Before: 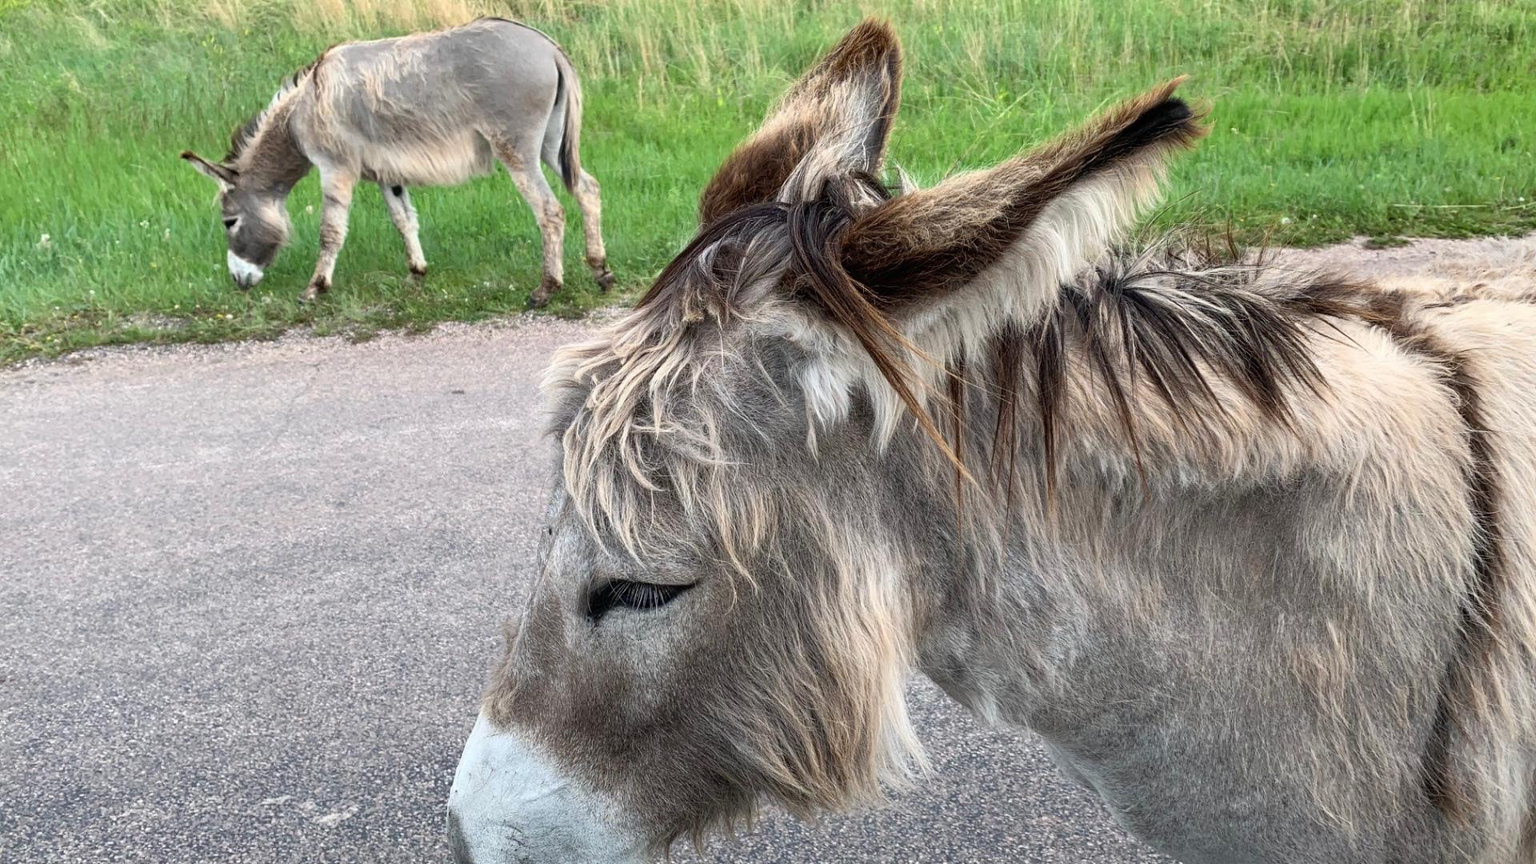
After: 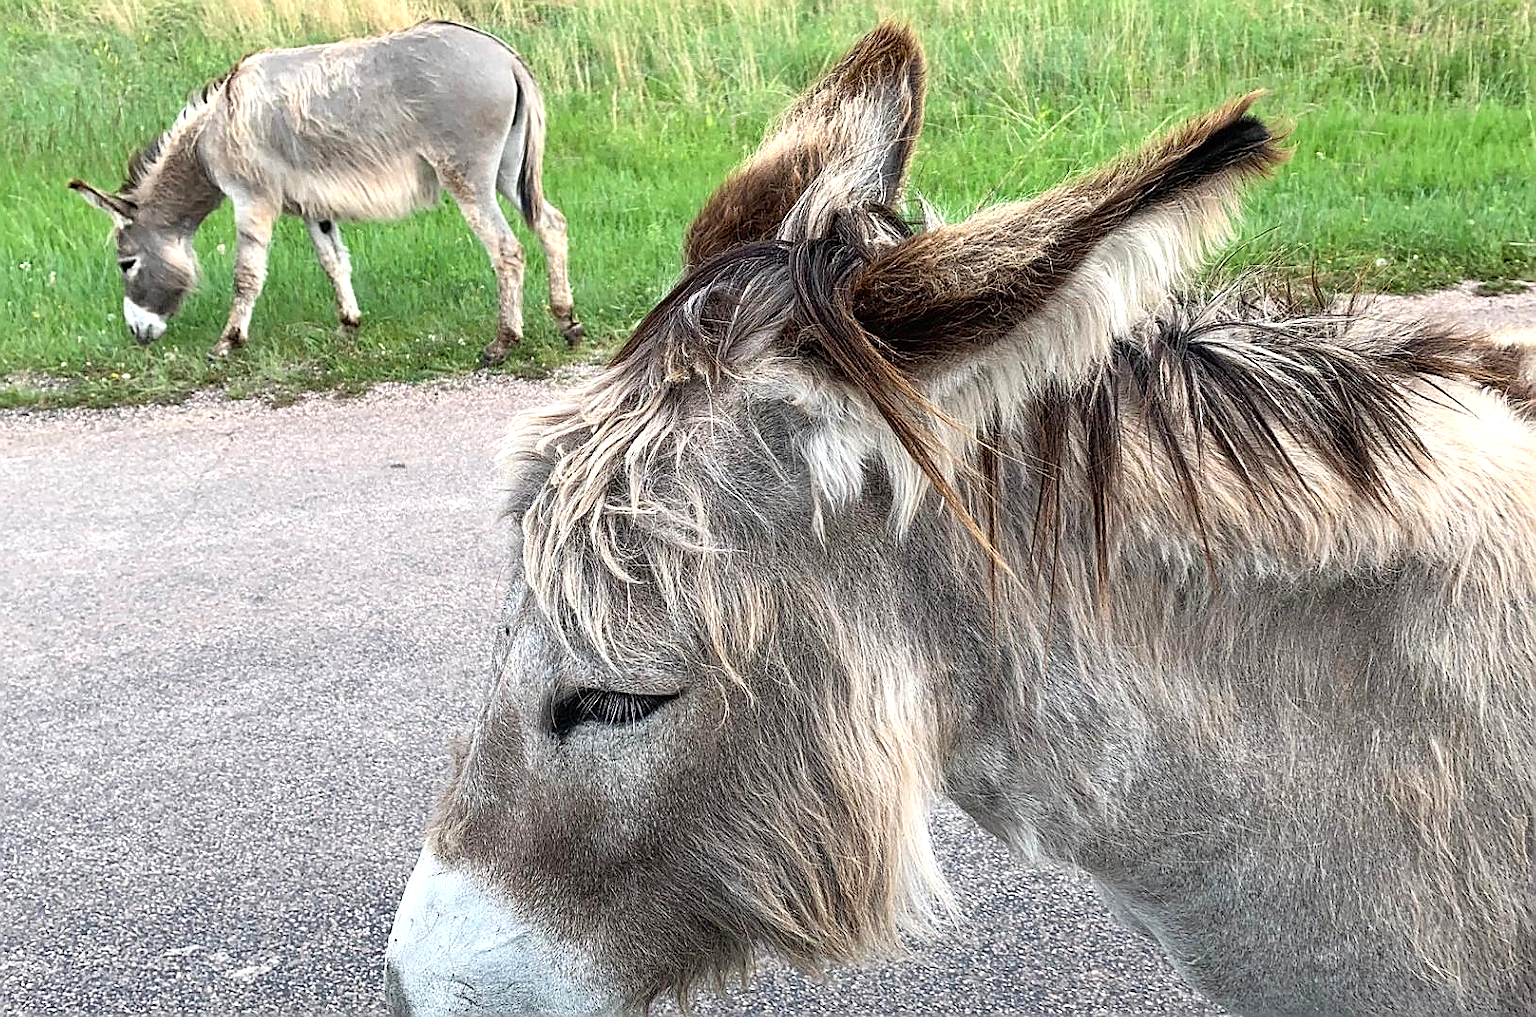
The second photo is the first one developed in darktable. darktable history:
crop: left 8.026%, right 7.374%
sharpen: radius 1.4, amount 1.25, threshold 0.7
exposure: exposure 0.376 EV, compensate highlight preservation false
